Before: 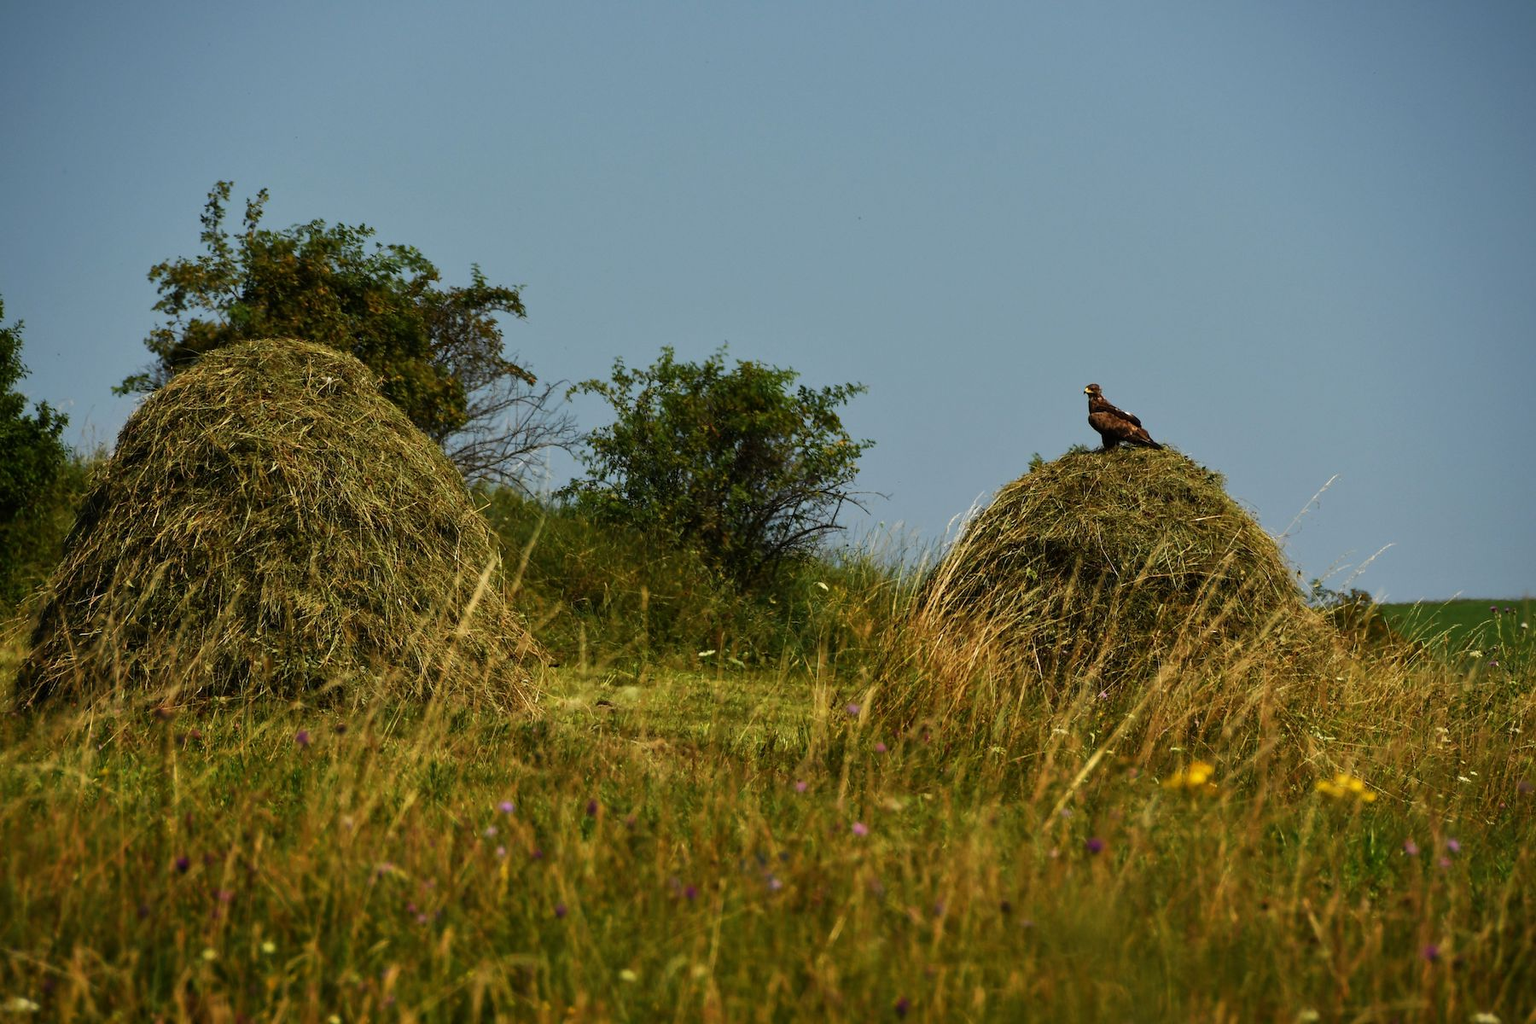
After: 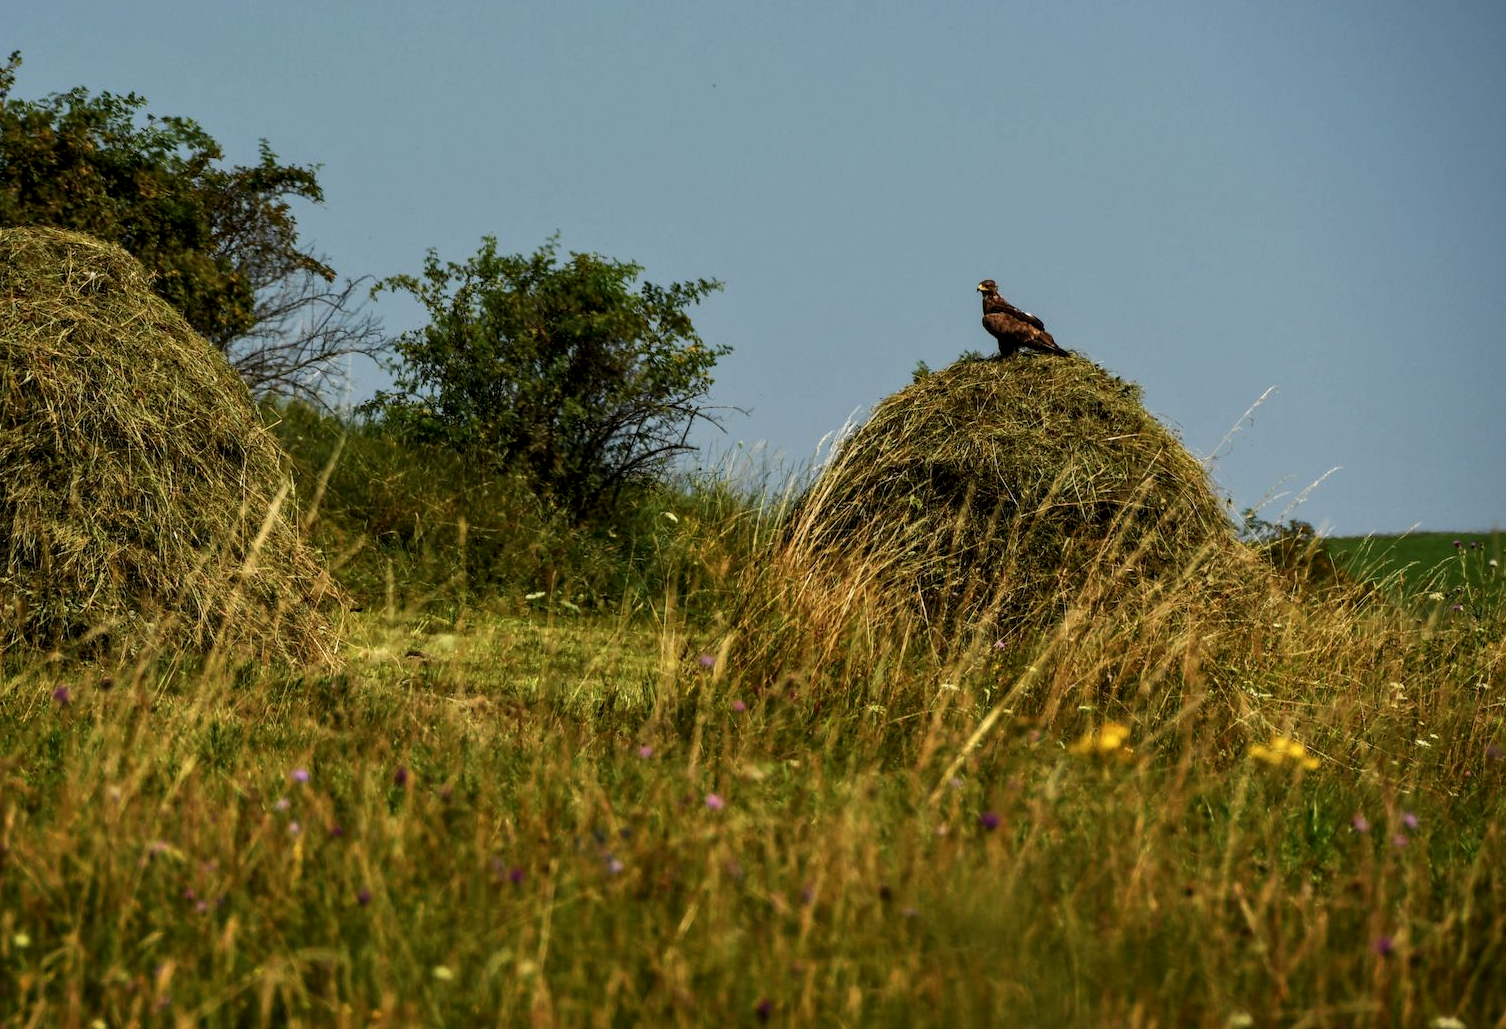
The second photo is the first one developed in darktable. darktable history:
local contrast: detail 130%
crop: left 16.315%, top 14.246%
